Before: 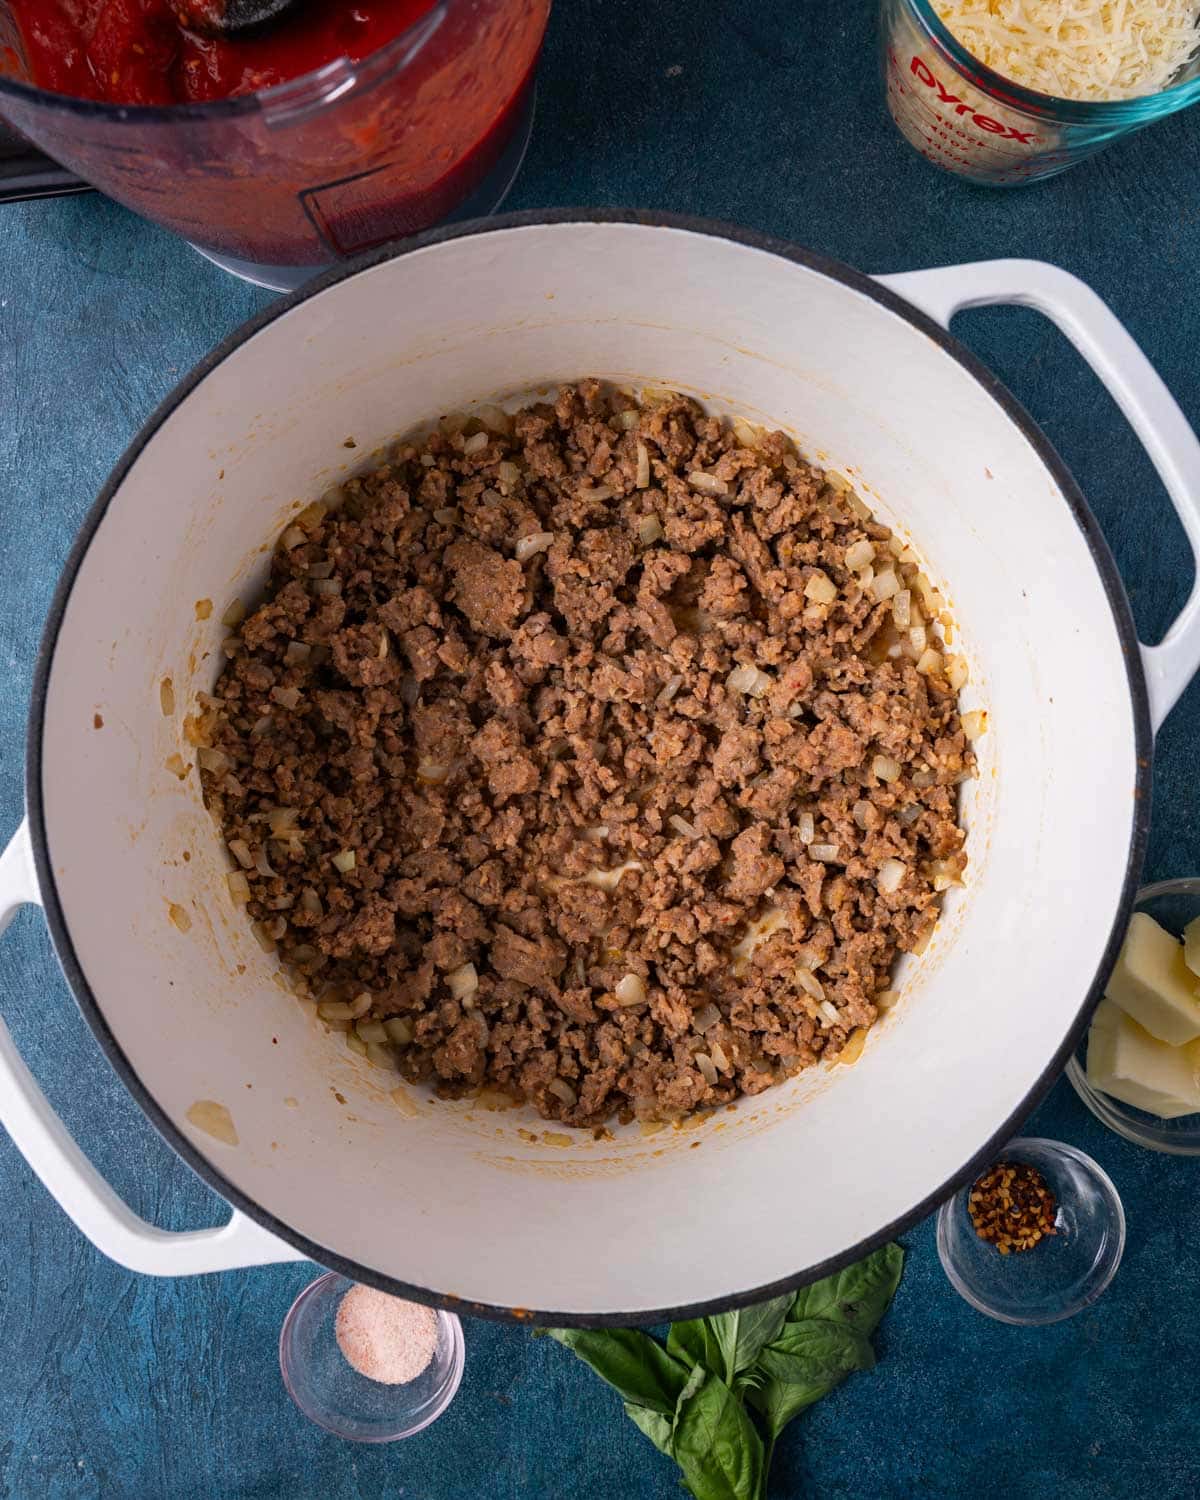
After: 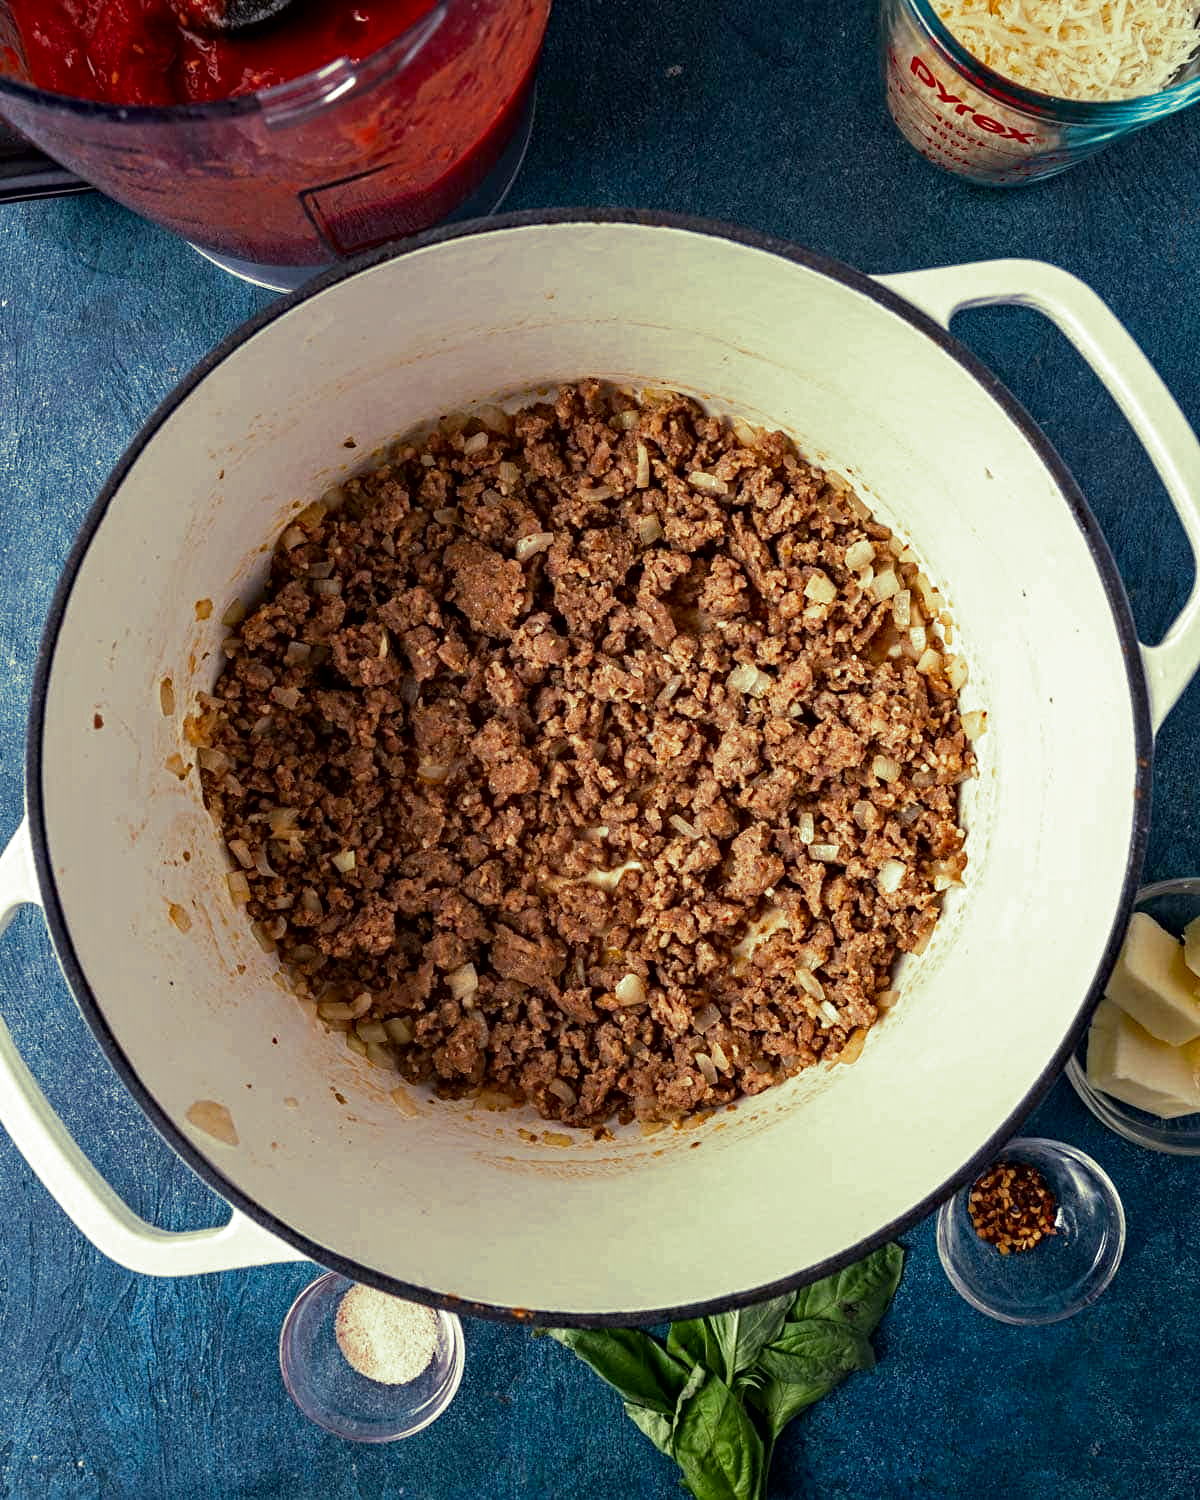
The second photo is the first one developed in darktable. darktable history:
split-toning: shadows › hue 290.82°, shadows › saturation 0.34, highlights › saturation 0.38, balance 0, compress 50%
contrast equalizer: octaves 7, y [[0.502, 0.517, 0.543, 0.576, 0.611, 0.631], [0.5 ×6], [0.5 ×6], [0 ×6], [0 ×6]]
contrast brightness saturation: contrast 0.04, saturation 0.16
